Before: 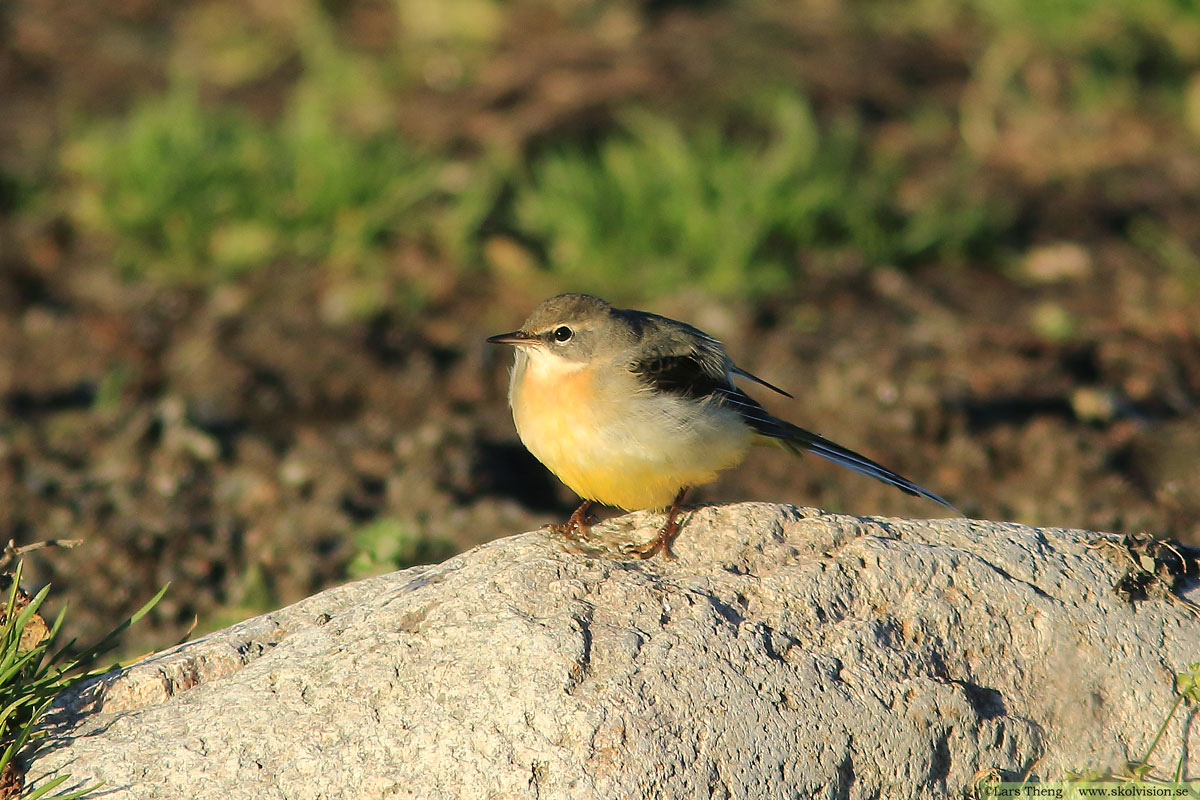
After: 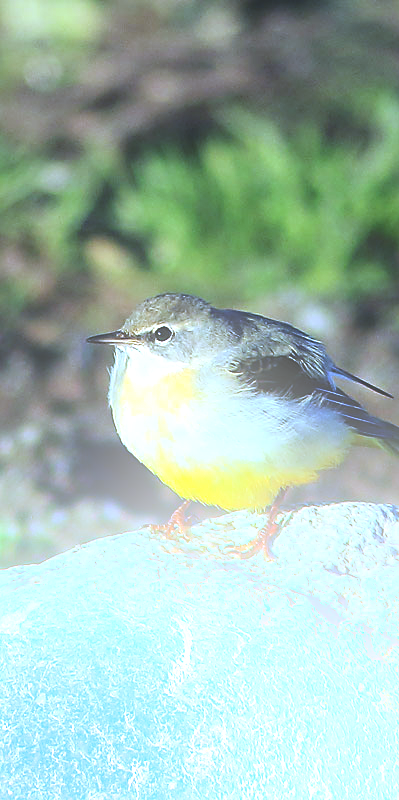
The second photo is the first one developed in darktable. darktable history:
bloom: on, module defaults
white balance: red 0.766, blue 1.537
sharpen: on, module defaults
exposure: black level correction -0.014, exposure -0.193 EV, compensate highlight preservation false
crop: left 33.36%, right 33.36%
levels: levels [0.012, 0.367, 0.697]
